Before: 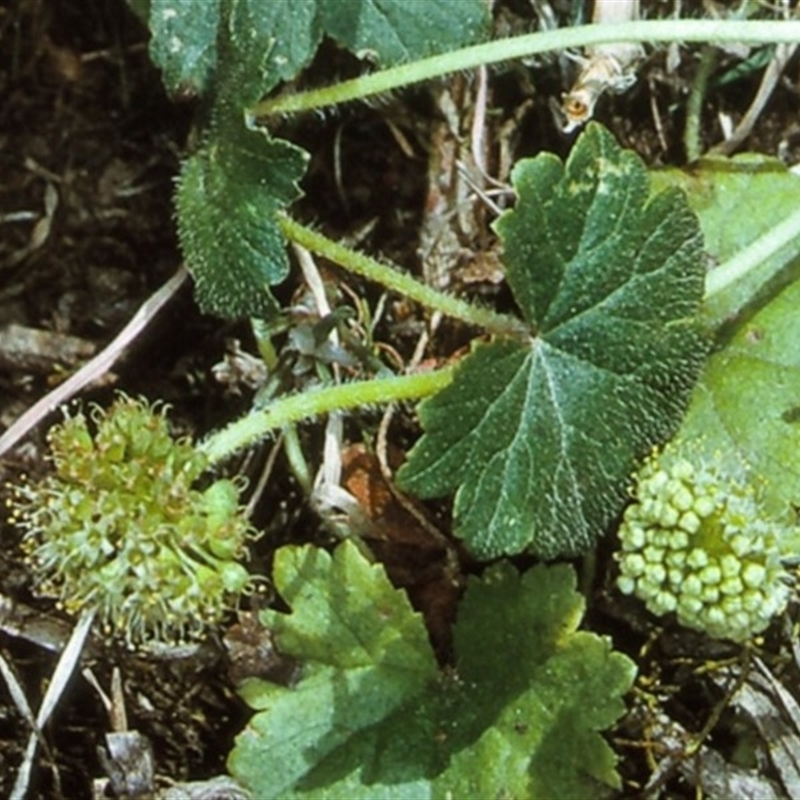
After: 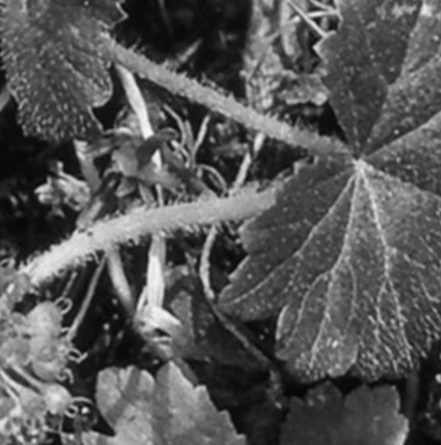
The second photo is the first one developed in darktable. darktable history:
color calibration: output gray [0.25, 0.35, 0.4, 0], illuminant custom, x 0.368, y 0.373, temperature 4330.96 K
crop and rotate: left 22.234%, top 22.302%, right 22.517%, bottom 22.009%
